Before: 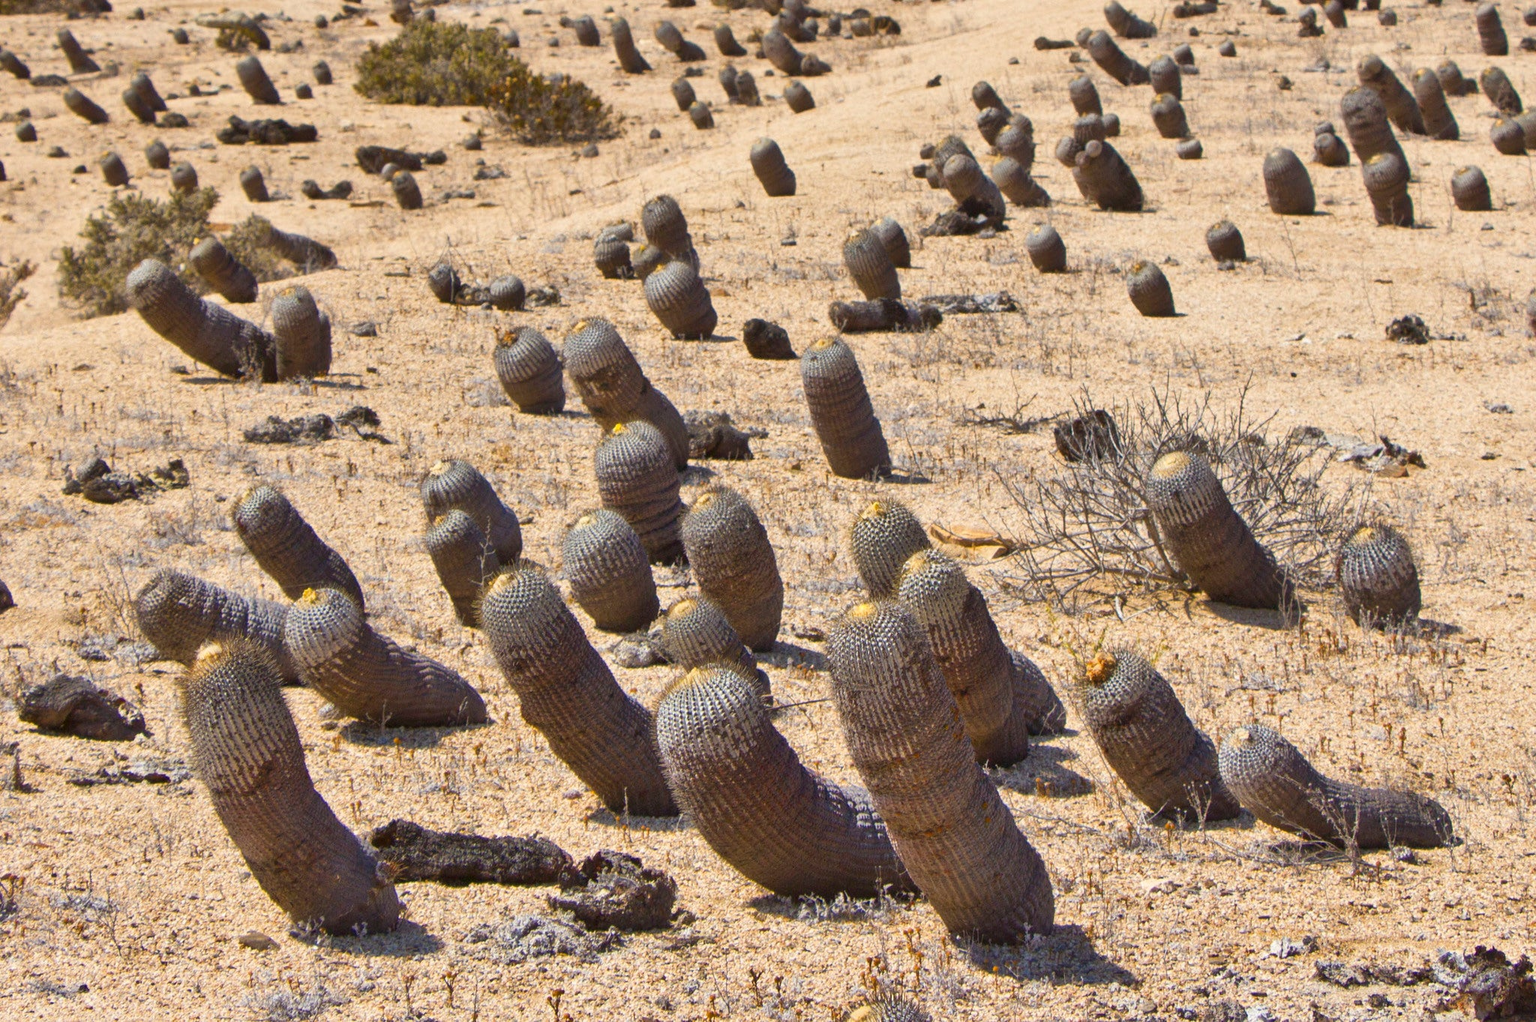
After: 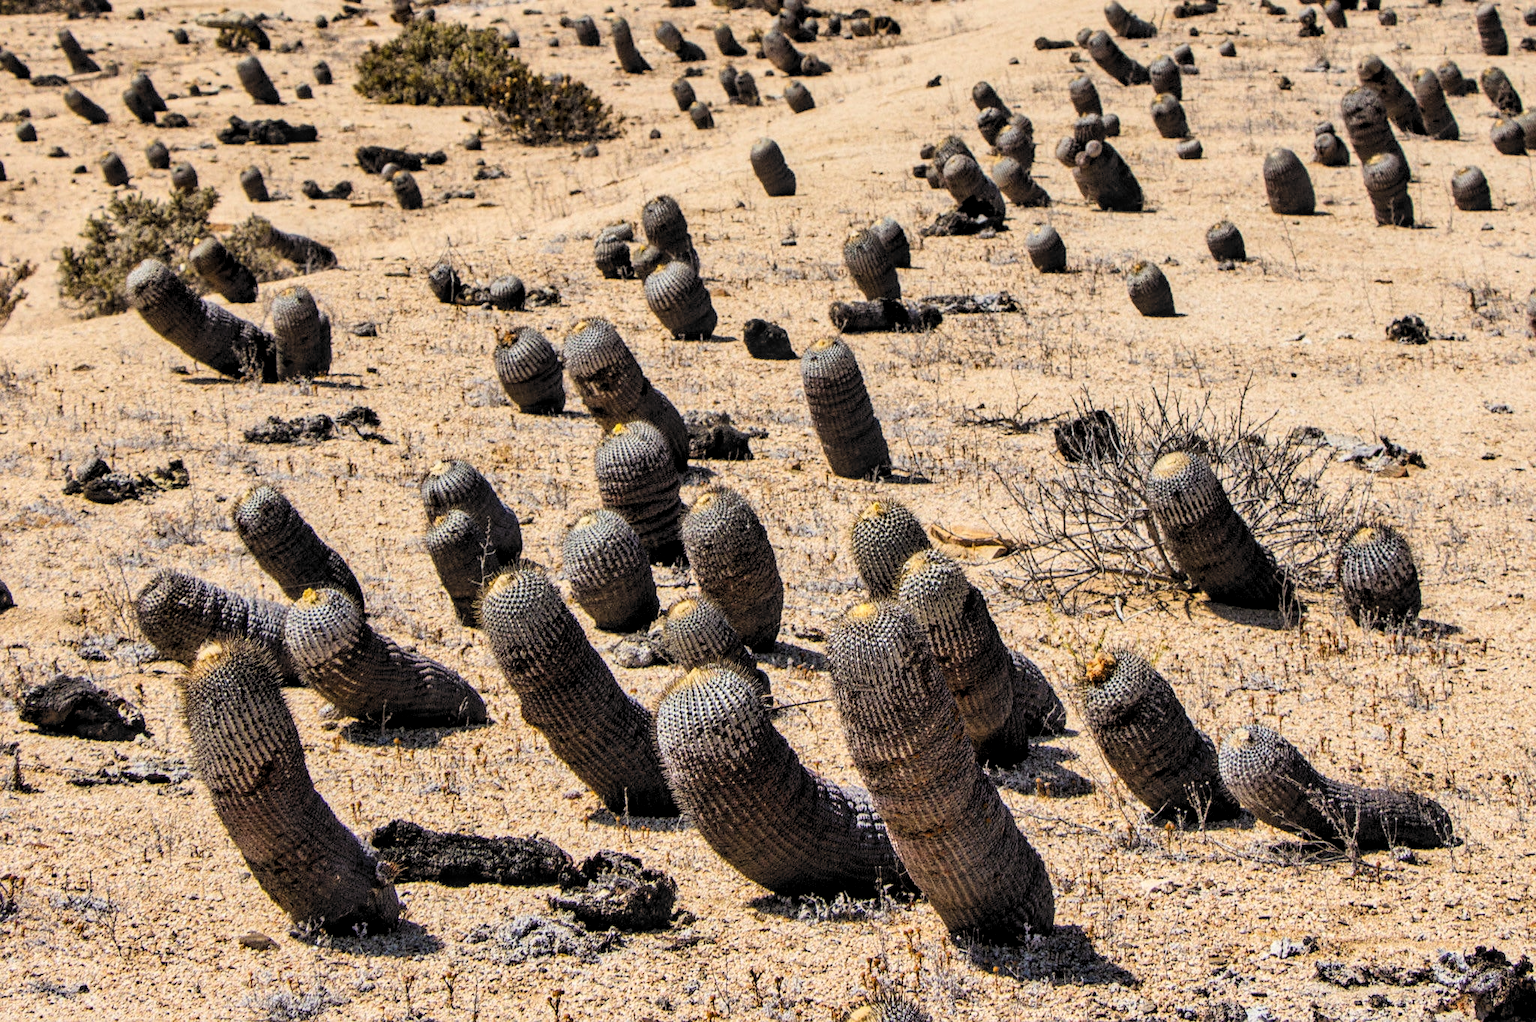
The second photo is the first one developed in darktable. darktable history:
filmic rgb: black relative exposure -5.15 EV, white relative exposure 3.54 EV, hardness 3.18, contrast 1.386, highlights saturation mix -30.74%, color science v6 (2022)
local contrast: detail 142%
sharpen: amount 0.21
